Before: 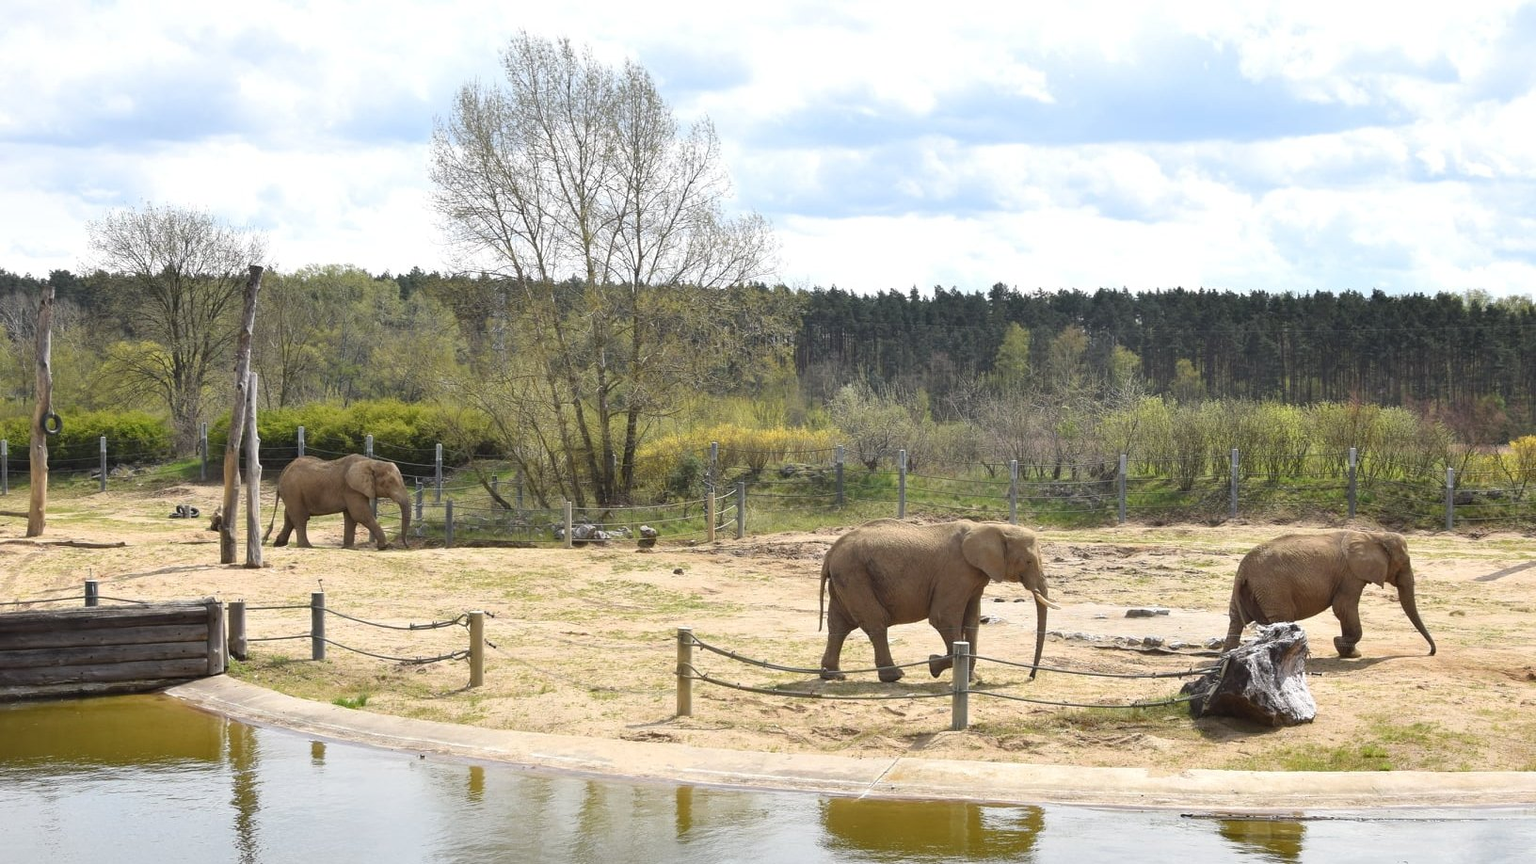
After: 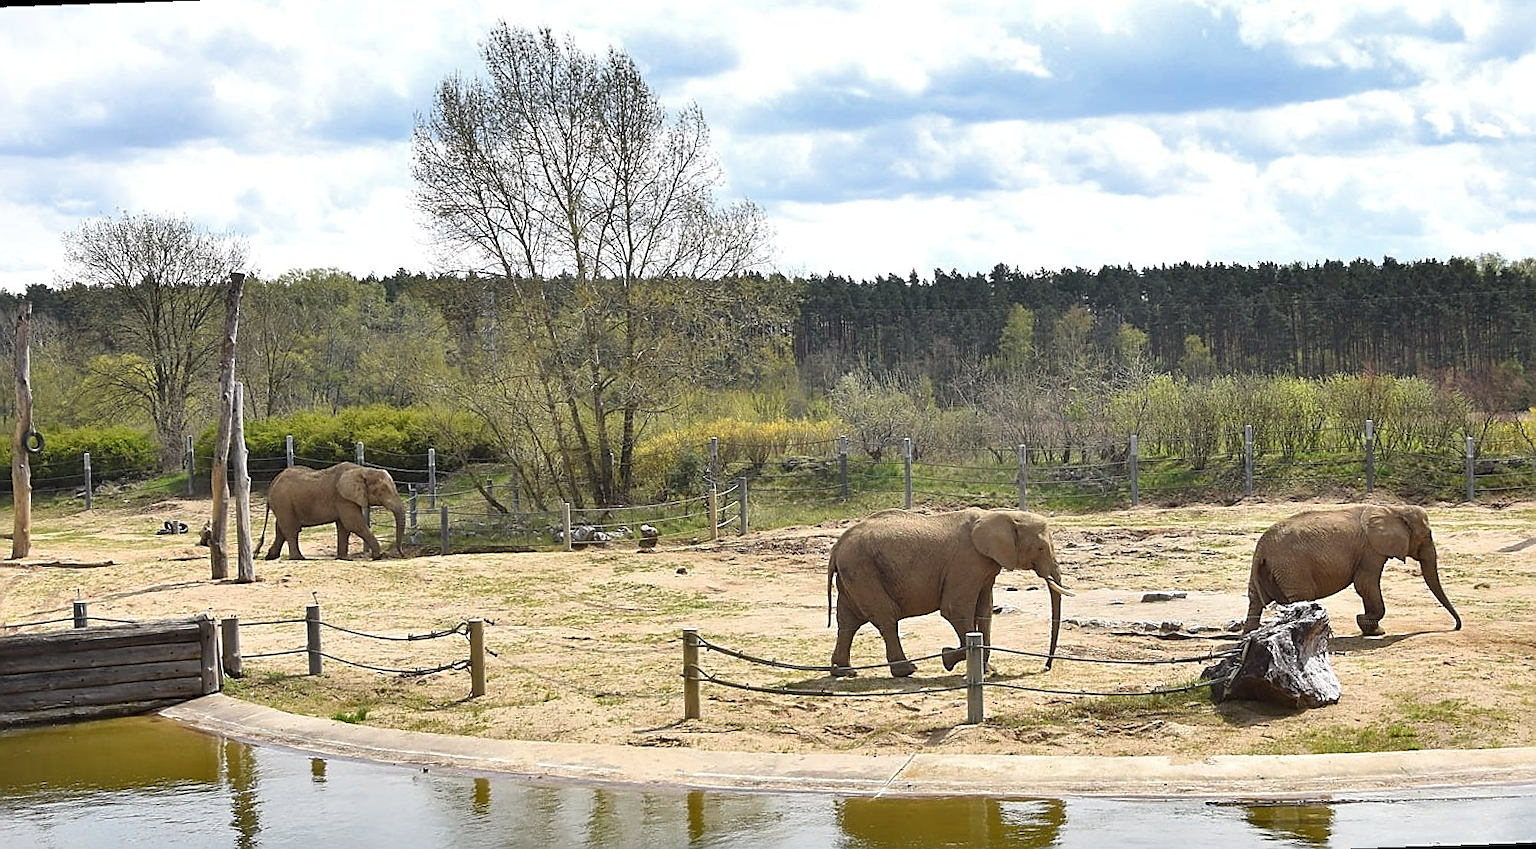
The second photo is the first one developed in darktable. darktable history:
sharpen: radius 1.4, amount 1.25, threshold 0.7
rotate and perspective: rotation -2°, crop left 0.022, crop right 0.978, crop top 0.049, crop bottom 0.951
shadows and highlights: soften with gaussian
